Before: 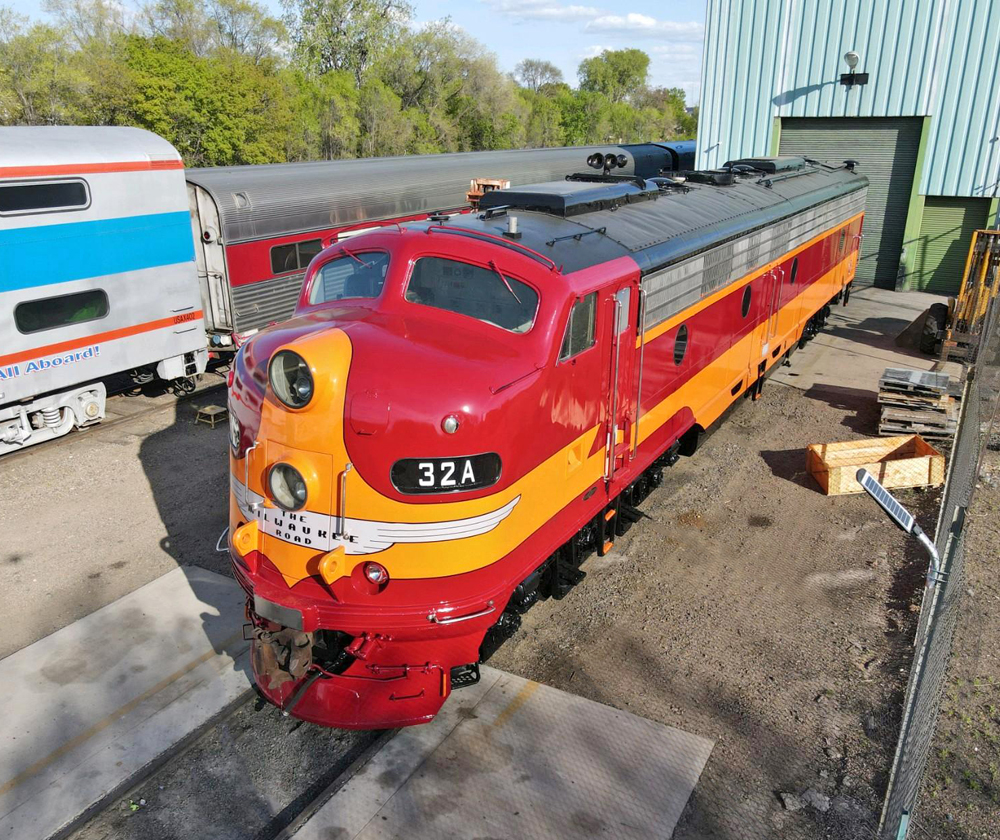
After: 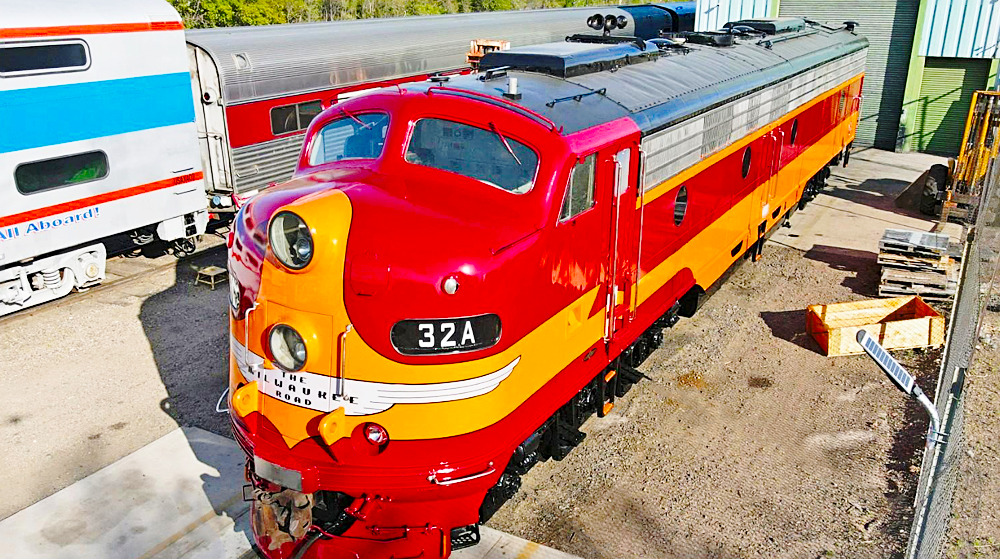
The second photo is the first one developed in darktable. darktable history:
base curve: curves: ch0 [(0, 0) (0.036, 0.037) (0.121, 0.228) (0.46, 0.76) (0.859, 0.983) (1, 1)], preserve colors none
crop: top 16.661%, bottom 16.756%
color balance rgb: power › luminance 1.39%, perceptual saturation grading › global saturation 19.312%, global vibrance -8.597%, contrast -12.455%, saturation formula JzAzBz (2021)
sharpen: on, module defaults
